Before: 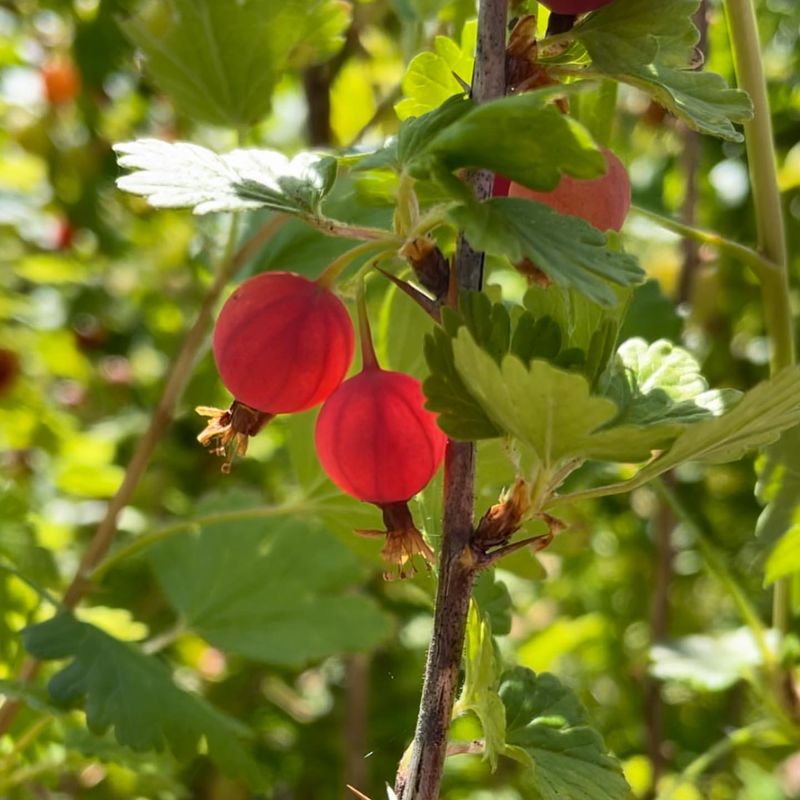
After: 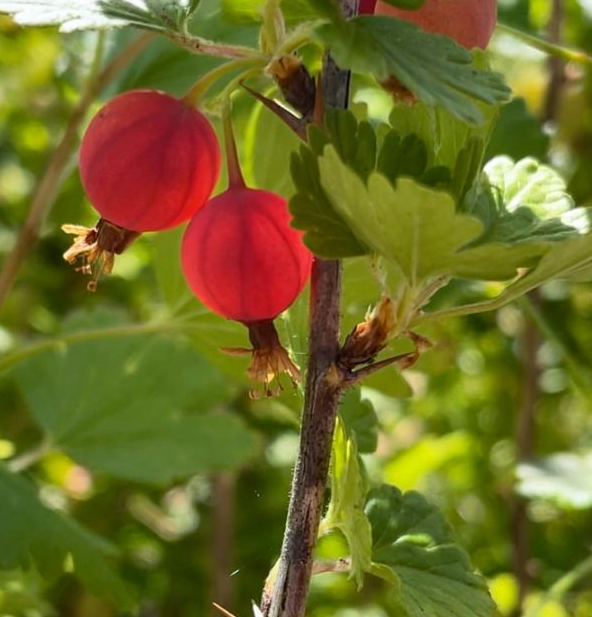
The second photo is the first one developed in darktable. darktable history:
crop: left 16.871%, top 22.857%, right 9.116%
white balance: red 0.988, blue 1.017
